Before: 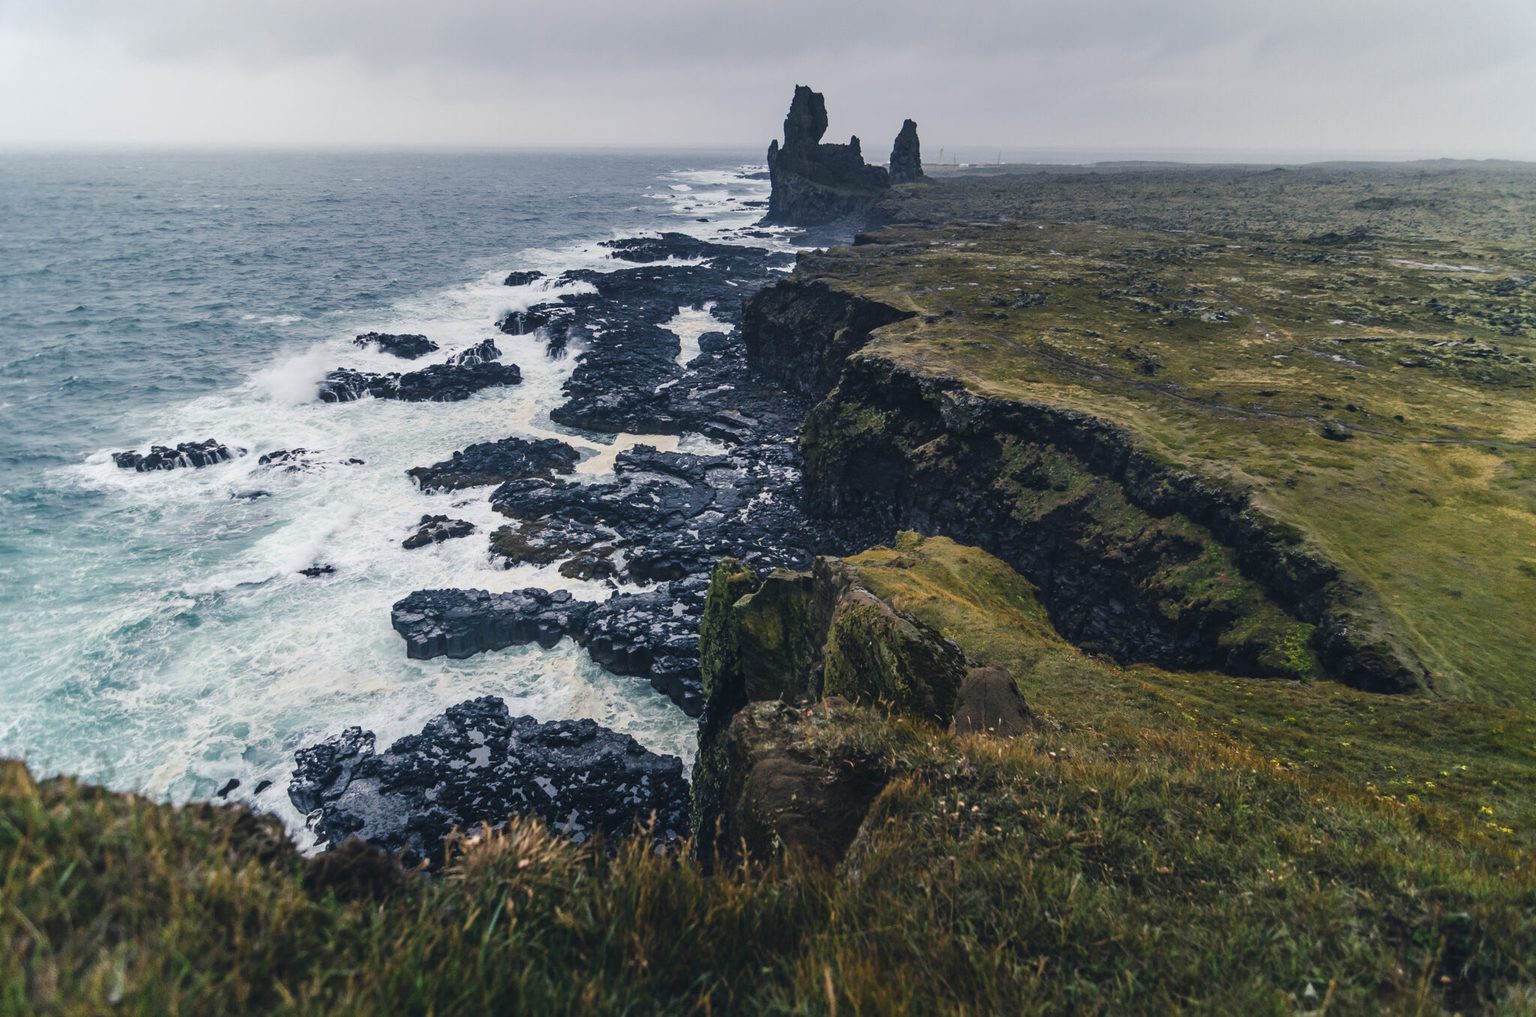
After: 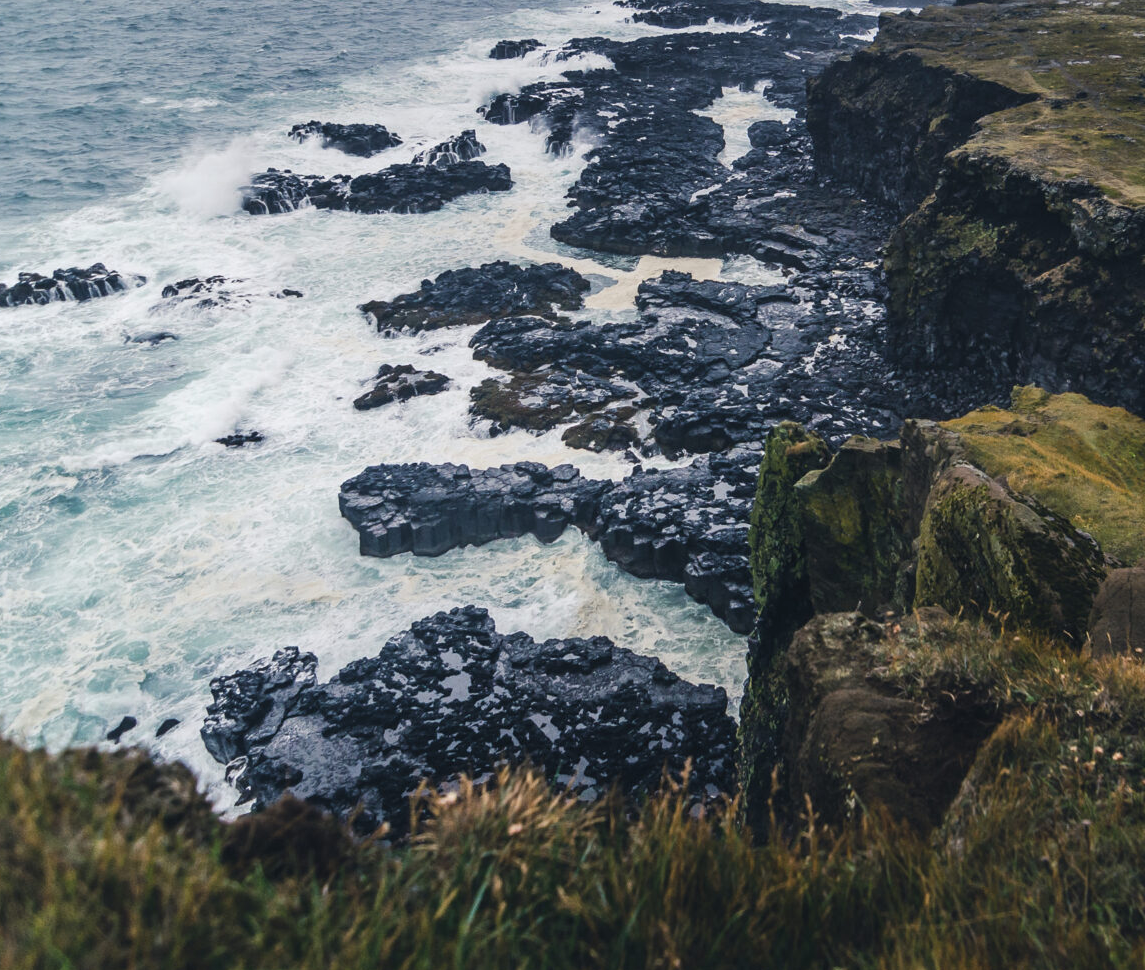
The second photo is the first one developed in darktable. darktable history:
color zones: curves: ch0 [(0, 0.497) (0.143, 0.5) (0.286, 0.5) (0.429, 0.483) (0.571, 0.116) (0.714, -0.006) (0.857, 0.28) (1, 0.497)], mix -133.2%
crop: left 8.954%, top 23.814%, right 35.133%, bottom 4.588%
